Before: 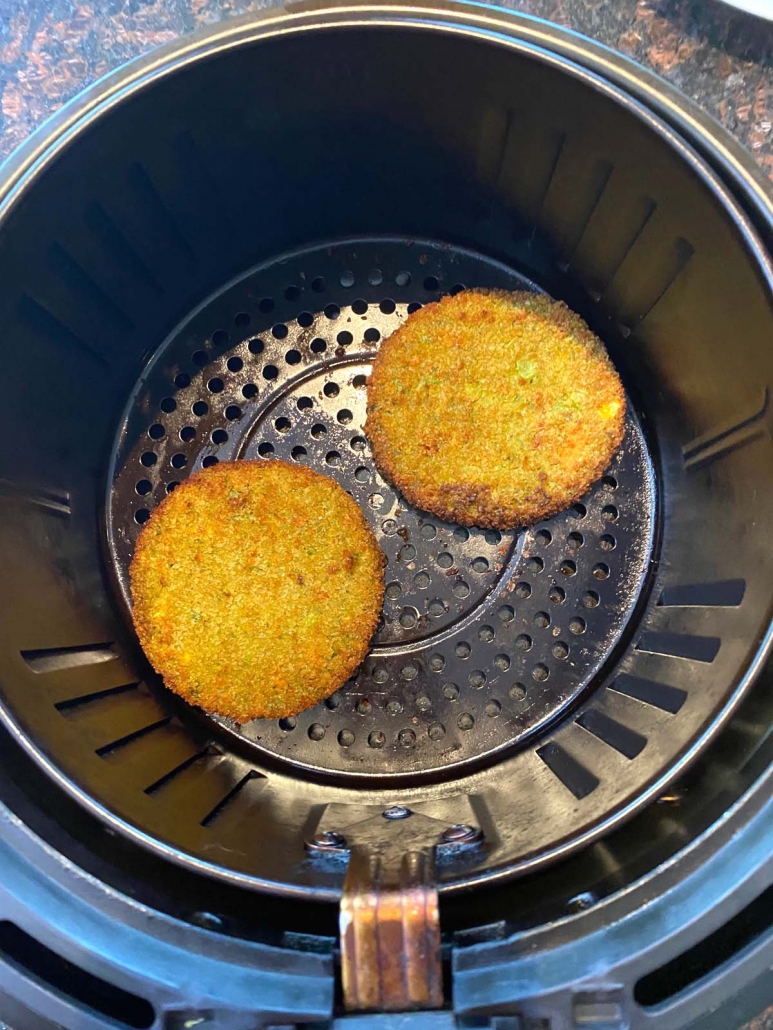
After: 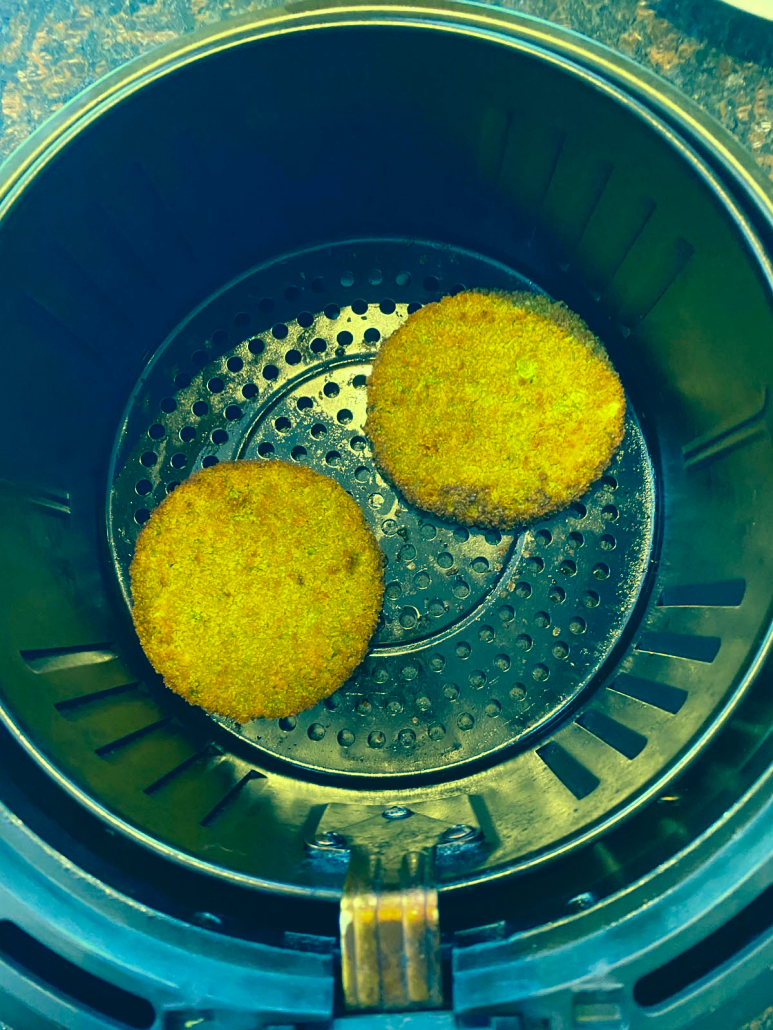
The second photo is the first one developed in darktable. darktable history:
color correction: highlights a* -15.21, highlights b* 39.78, shadows a* -39.45, shadows b* -26.93
